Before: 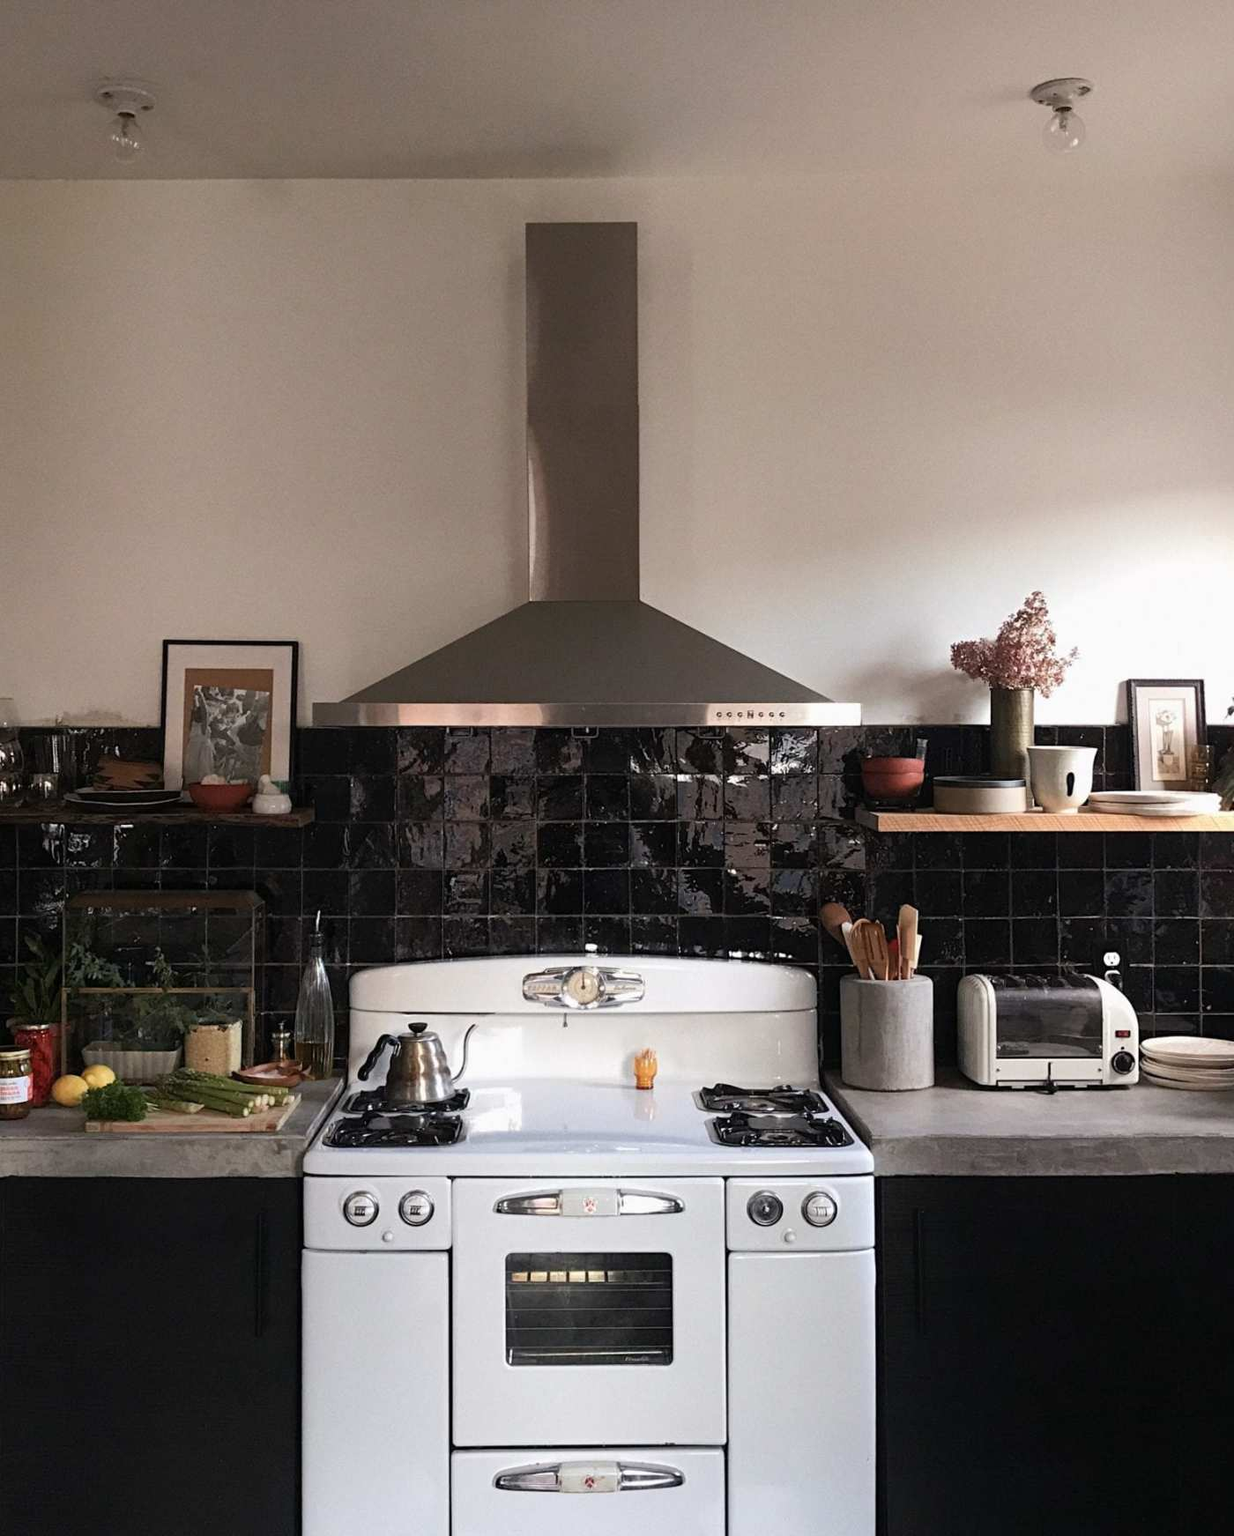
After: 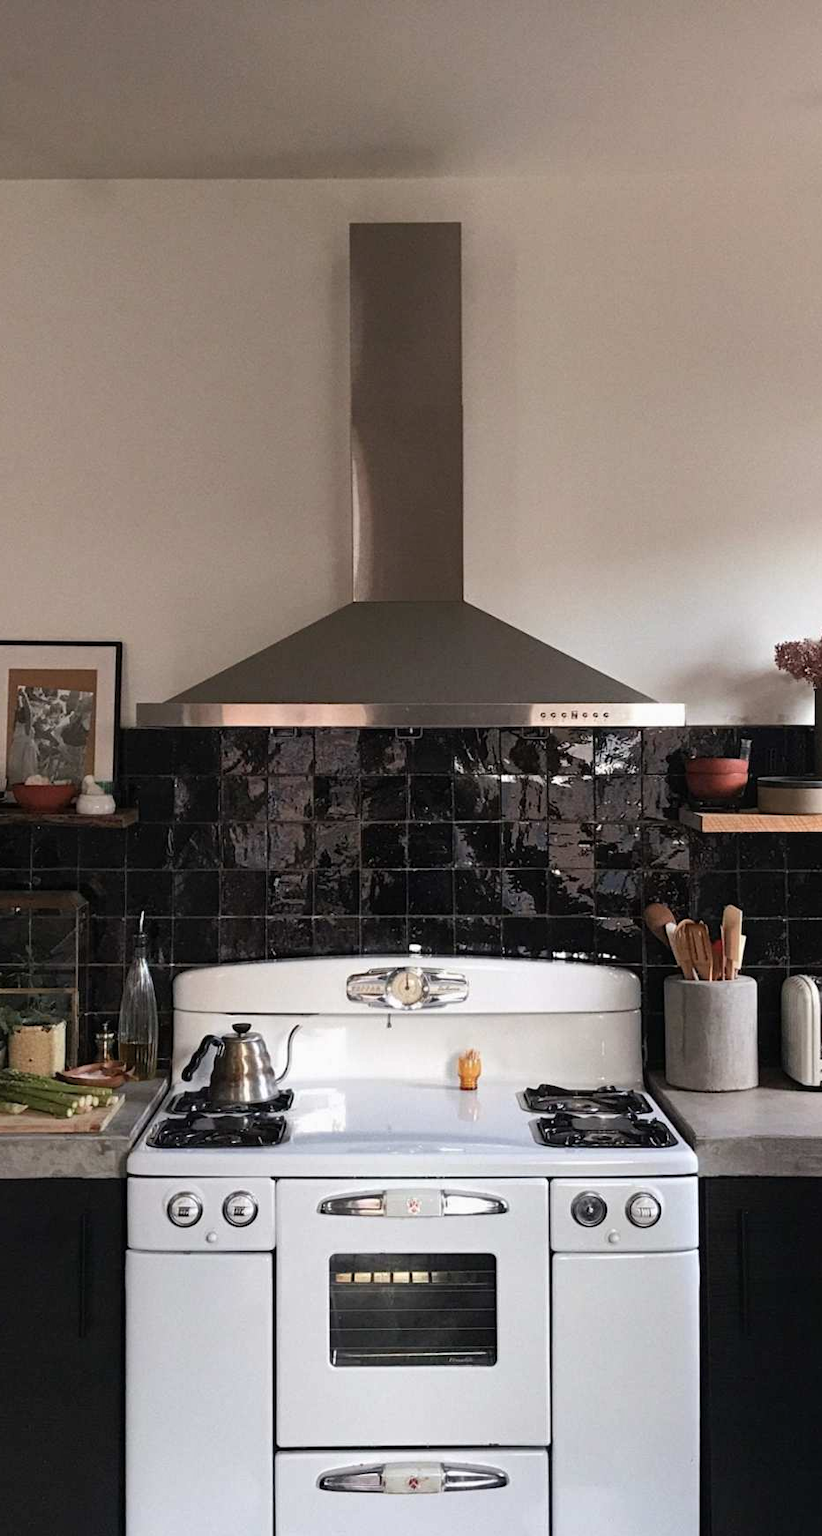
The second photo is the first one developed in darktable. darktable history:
shadows and highlights: shadows 29.71, highlights -30.25, low approximation 0.01, soften with gaussian
crop and rotate: left 14.374%, right 18.98%
